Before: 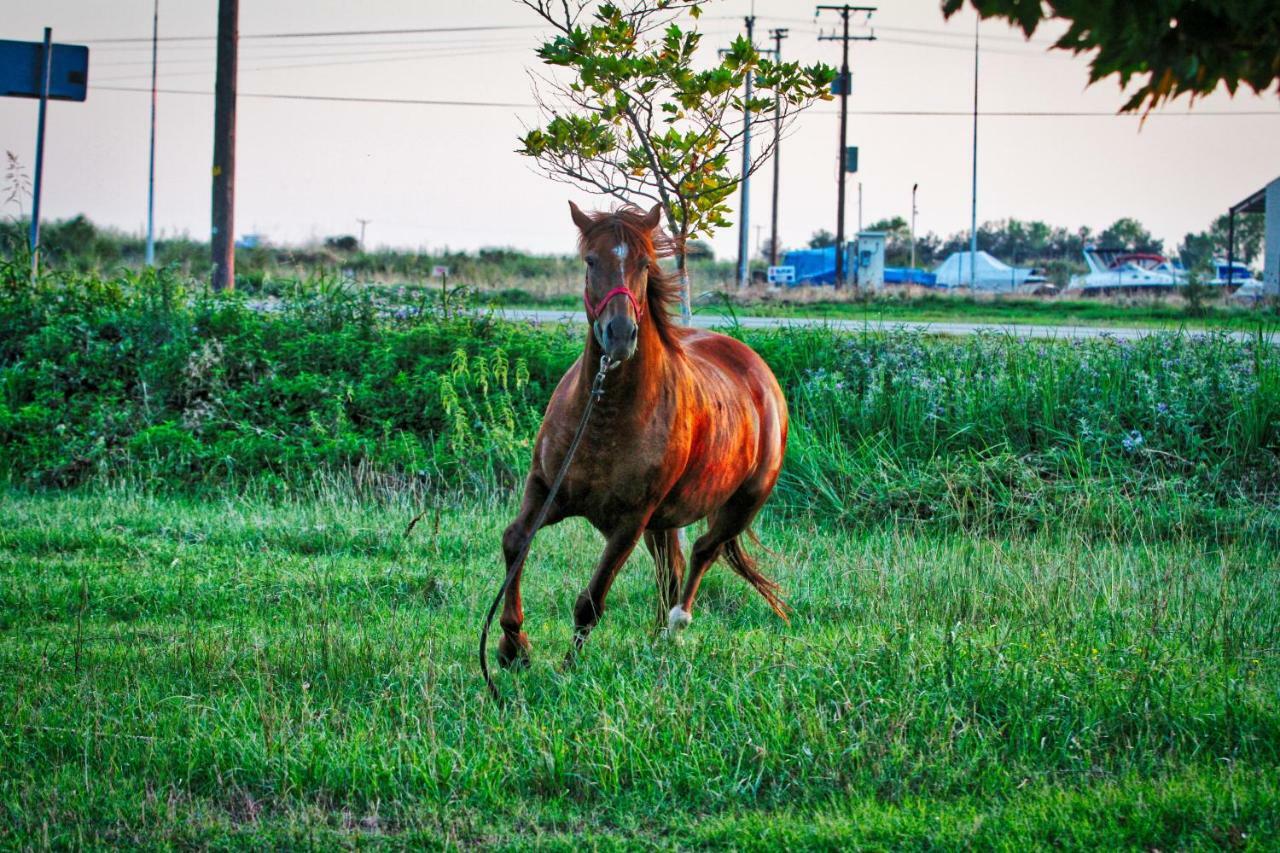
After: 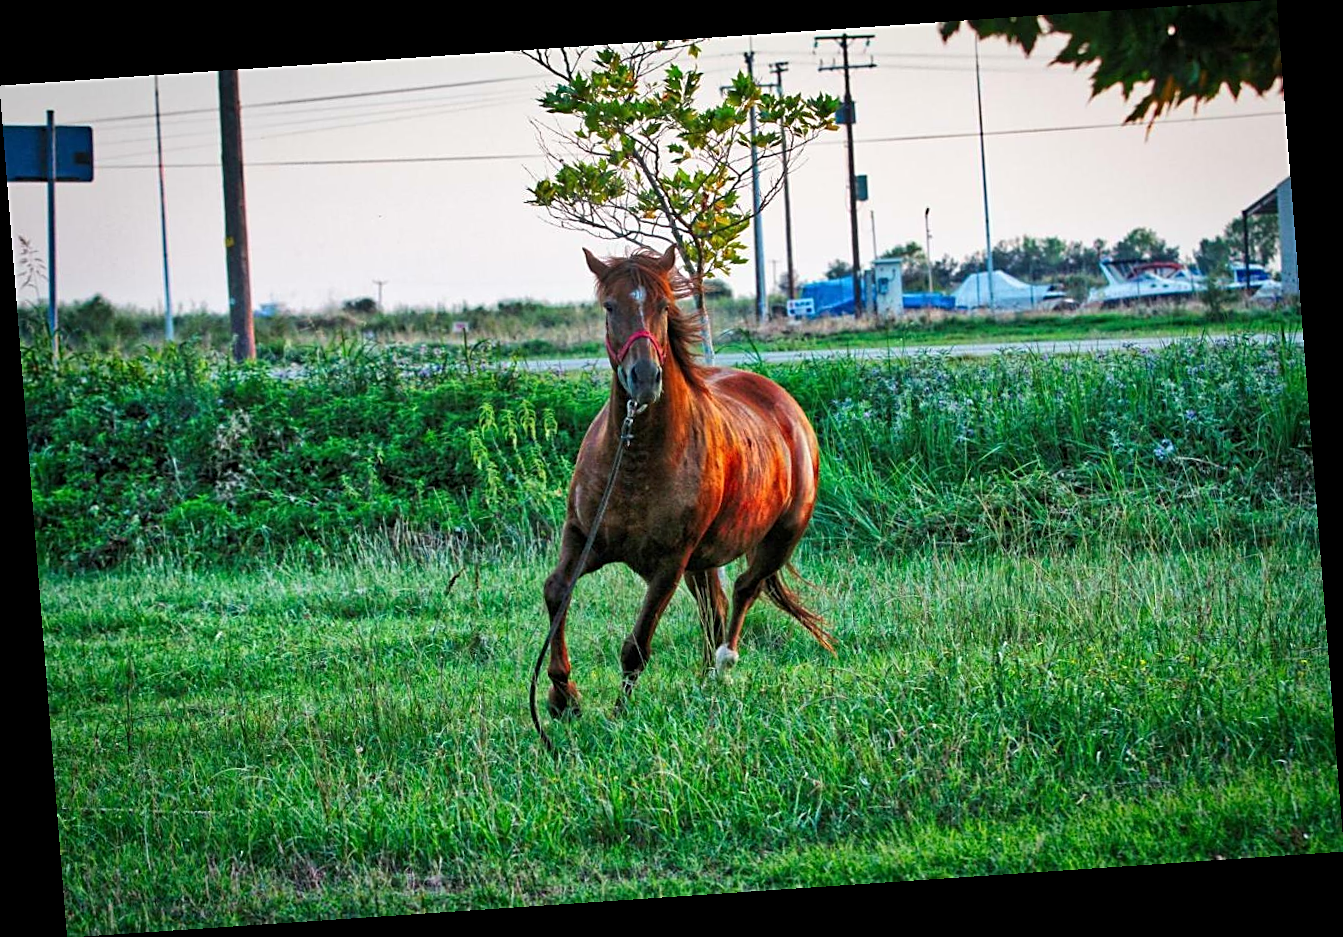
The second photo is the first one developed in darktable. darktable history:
rotate and perspective: rotation -4.2°, shear 0.006, automatic cropping off
sharpen: on, module defaults
